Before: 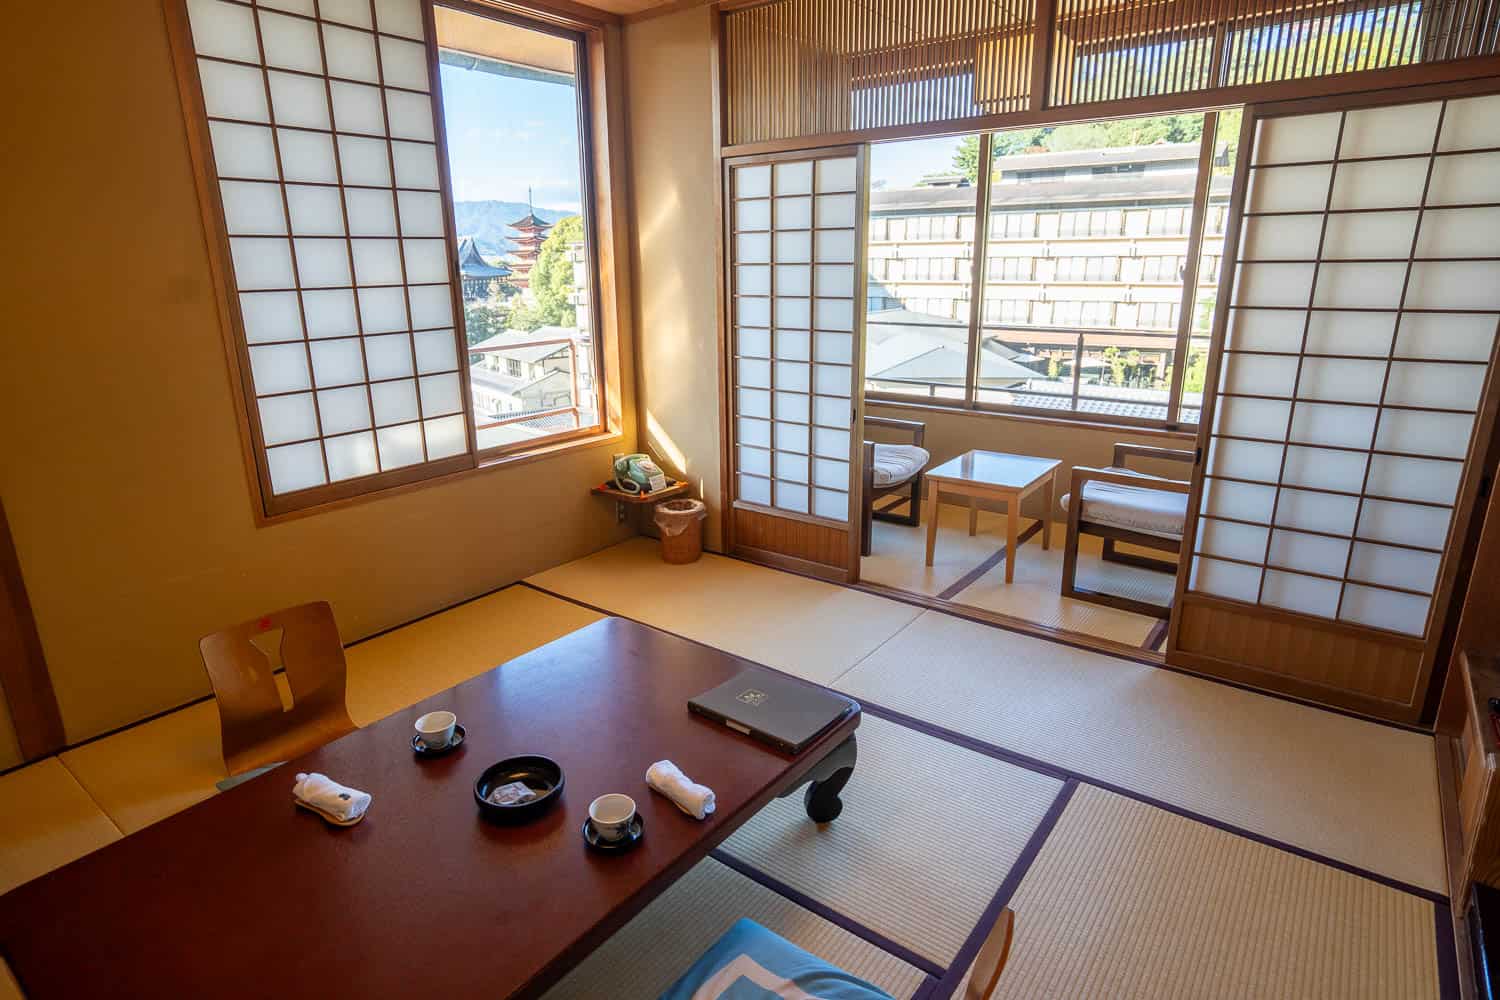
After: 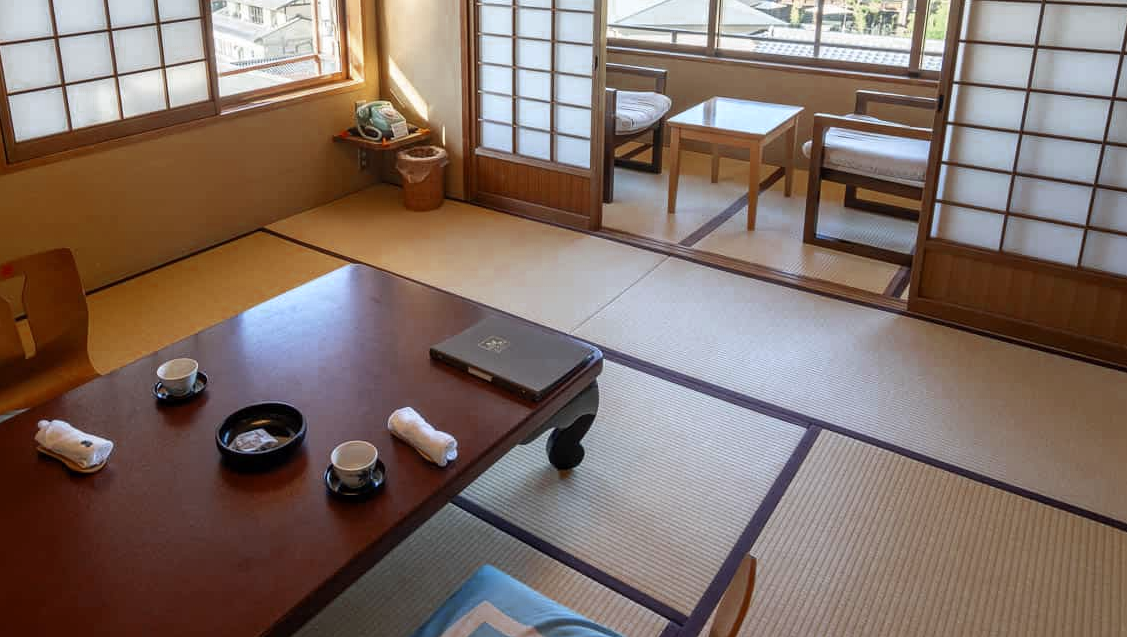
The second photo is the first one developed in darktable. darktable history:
crop and rotate: left 17.26%, top 35.308%, right 7.576%, bottom 0.894%
color zones: curves: ch0 [(0, 0.5) (0.125, 0.4) (0.25, 0.5) (0.375, 0.4) (0.5, 0.4) (0.625, 0.6) (0.75, 0.6) (0.875, 0.5)]; ch1 [(0, 0.35) (0.125, 0.45) (0.25, 0.35) (0.375, 0.35) (0.5, 0.35) (0.625, 0.35) (0.75, 0.45) (0.875, 0.35)]; ch2 [(0, 0.6) (0.125, 0.5) (0.25, 0.5) (0.375, 0.6) (0.5, 0.6) (0.625, 0.5) (0.75, 0.5) (0.875, 0.5)]
